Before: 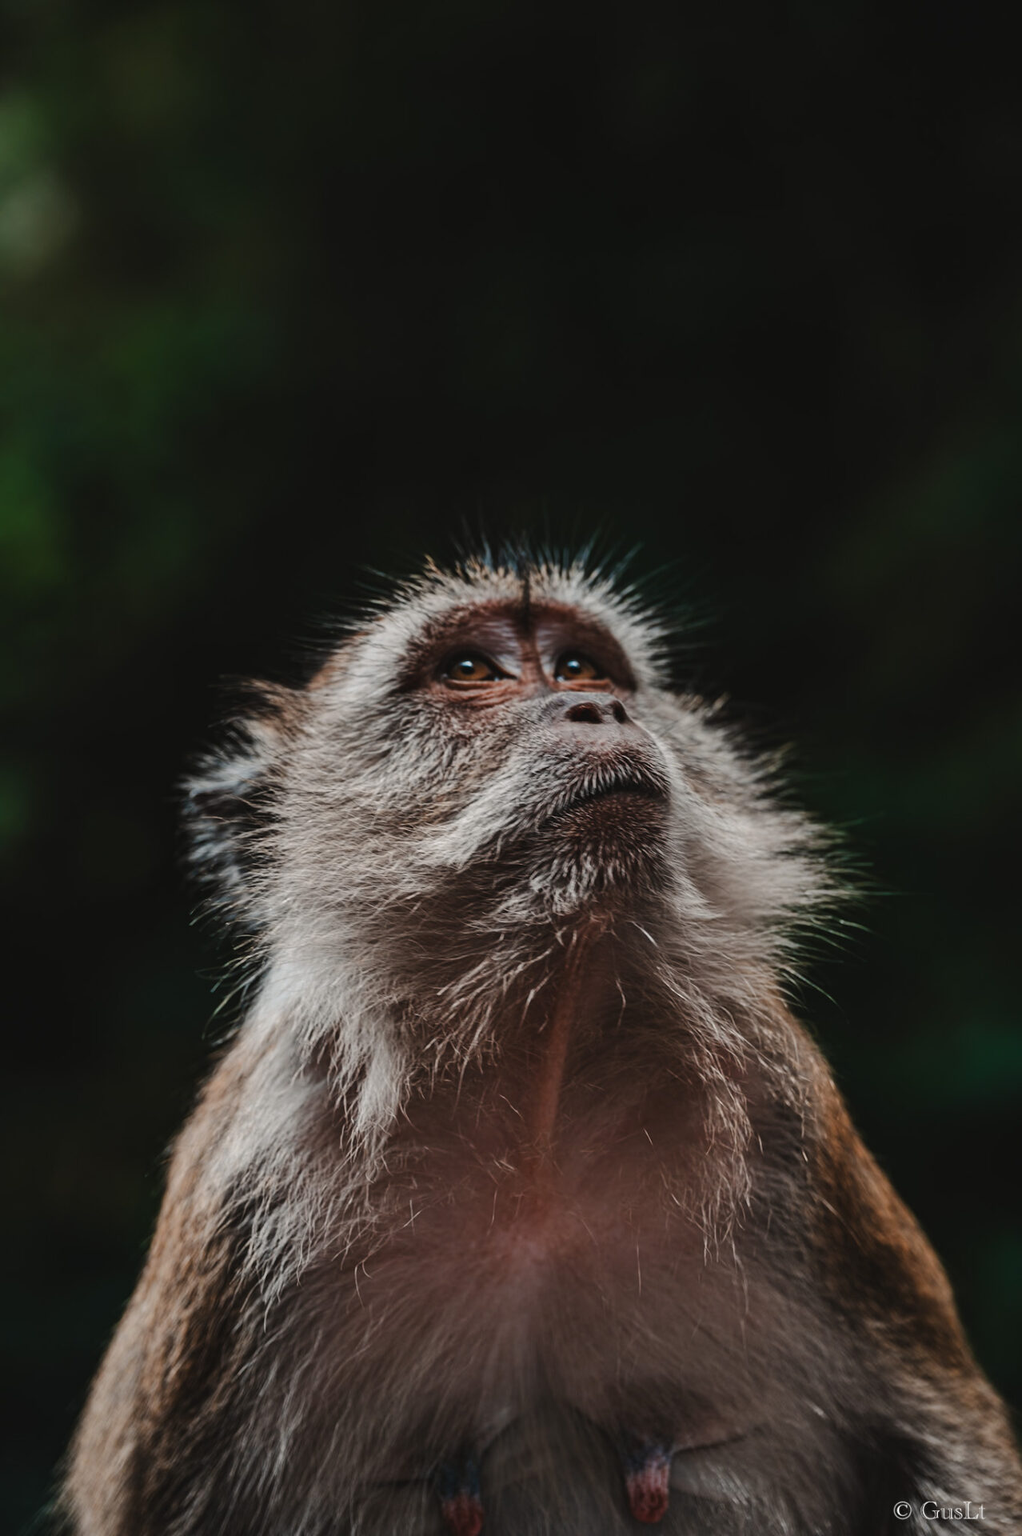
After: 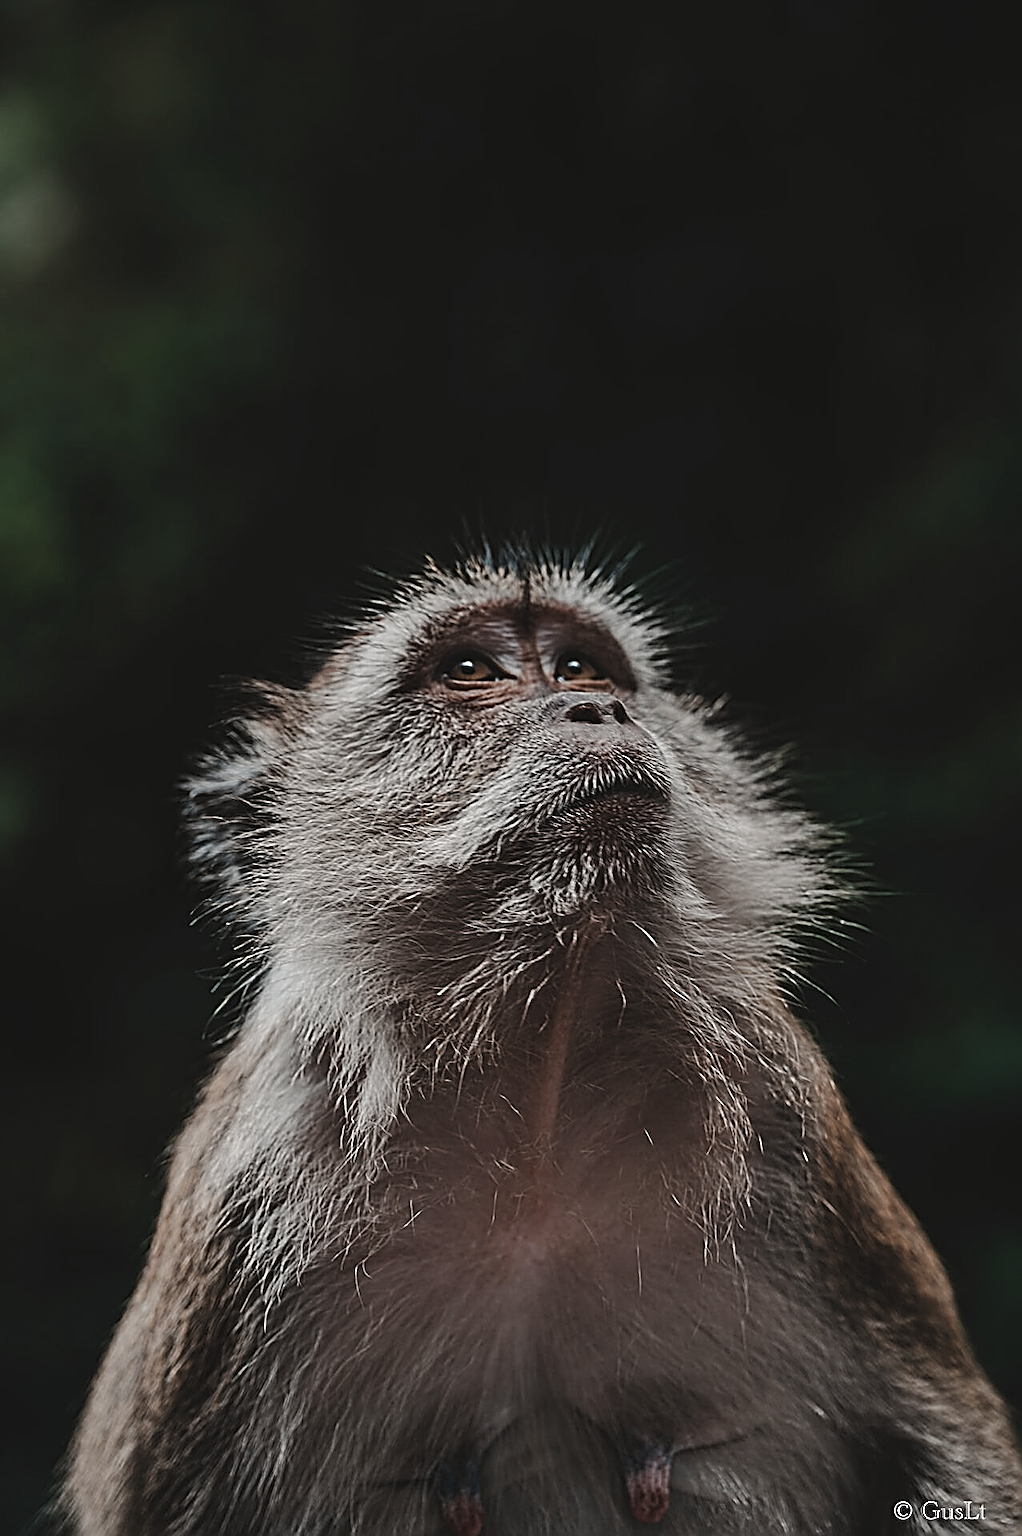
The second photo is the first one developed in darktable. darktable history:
contrast brightness saturation: contrast -0.059, saturation -0.394
sharpen: amount 1.992
